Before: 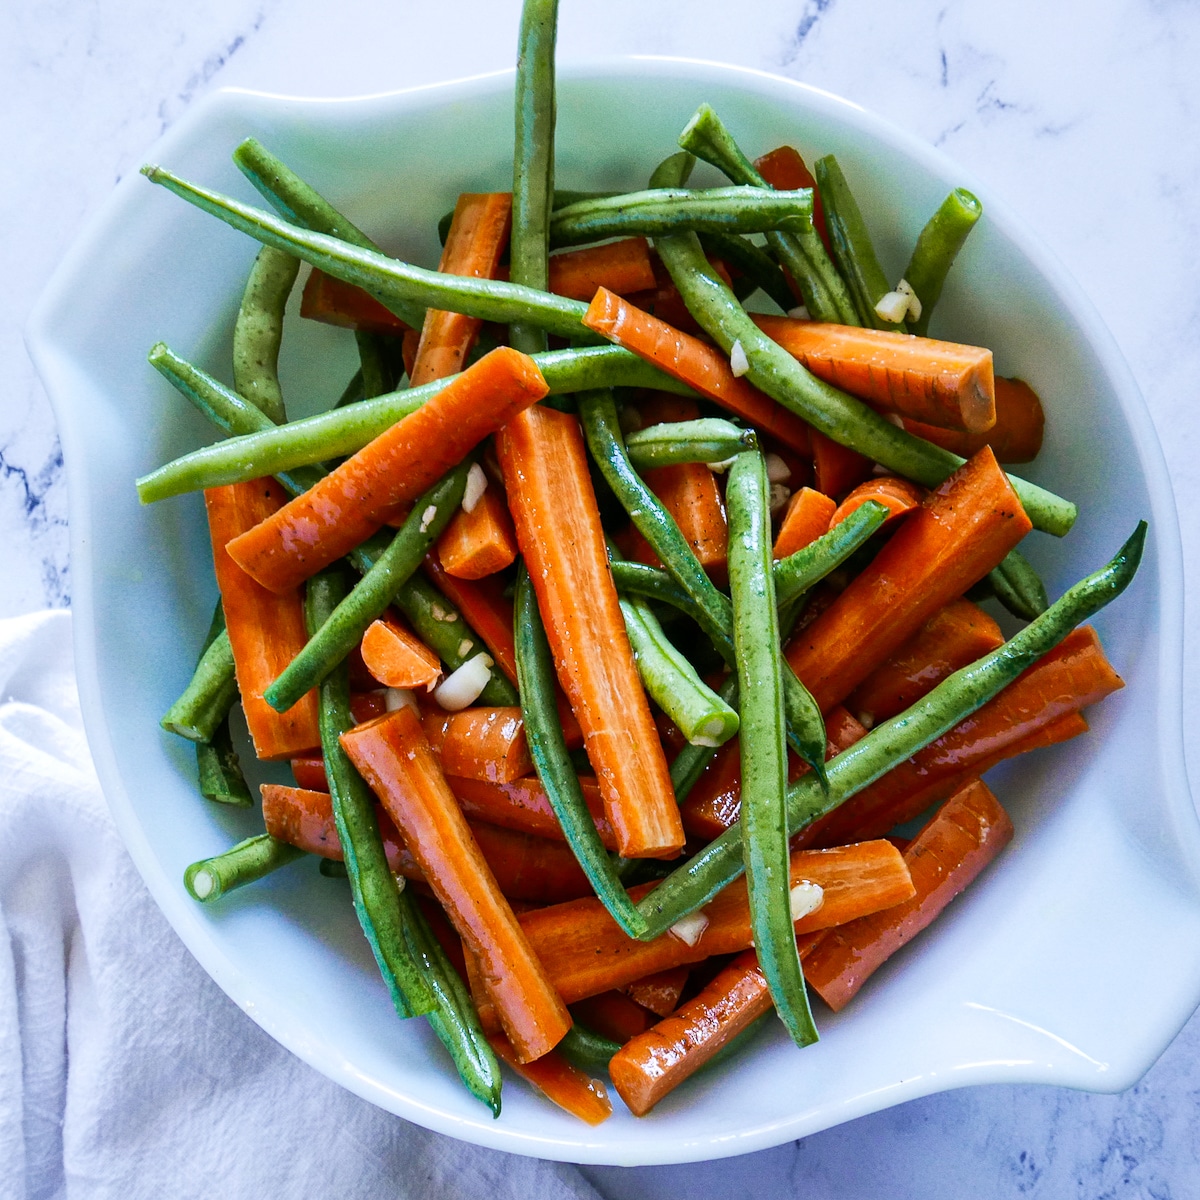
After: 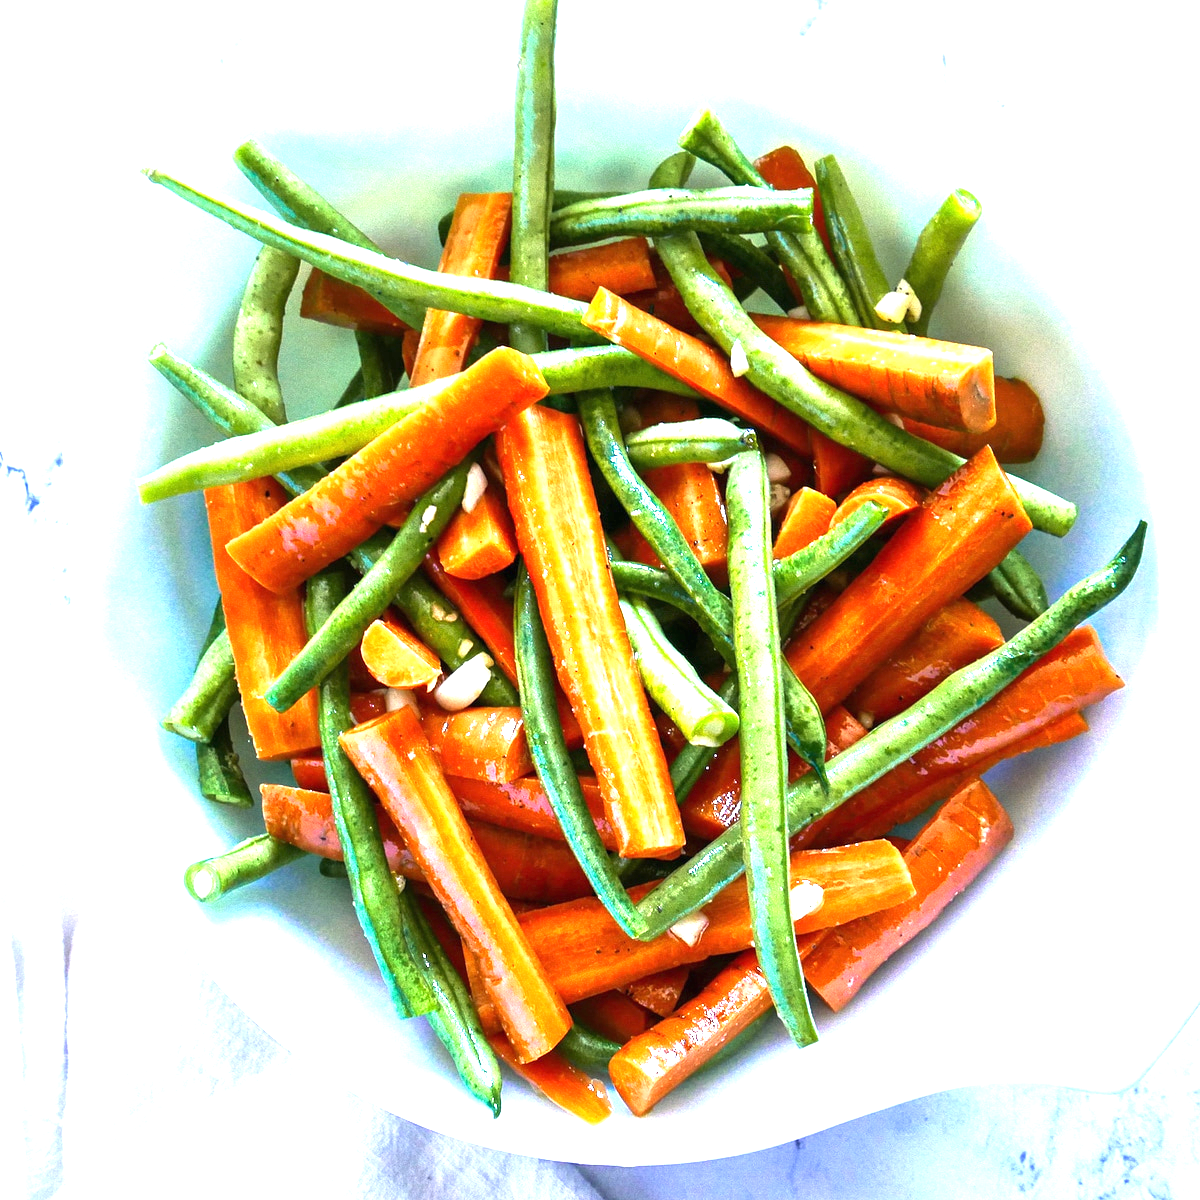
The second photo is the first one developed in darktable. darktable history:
exposure: black level correction 0, exposure 1.677 EV, compensate exposure bias true, compensate highlight preservation false
